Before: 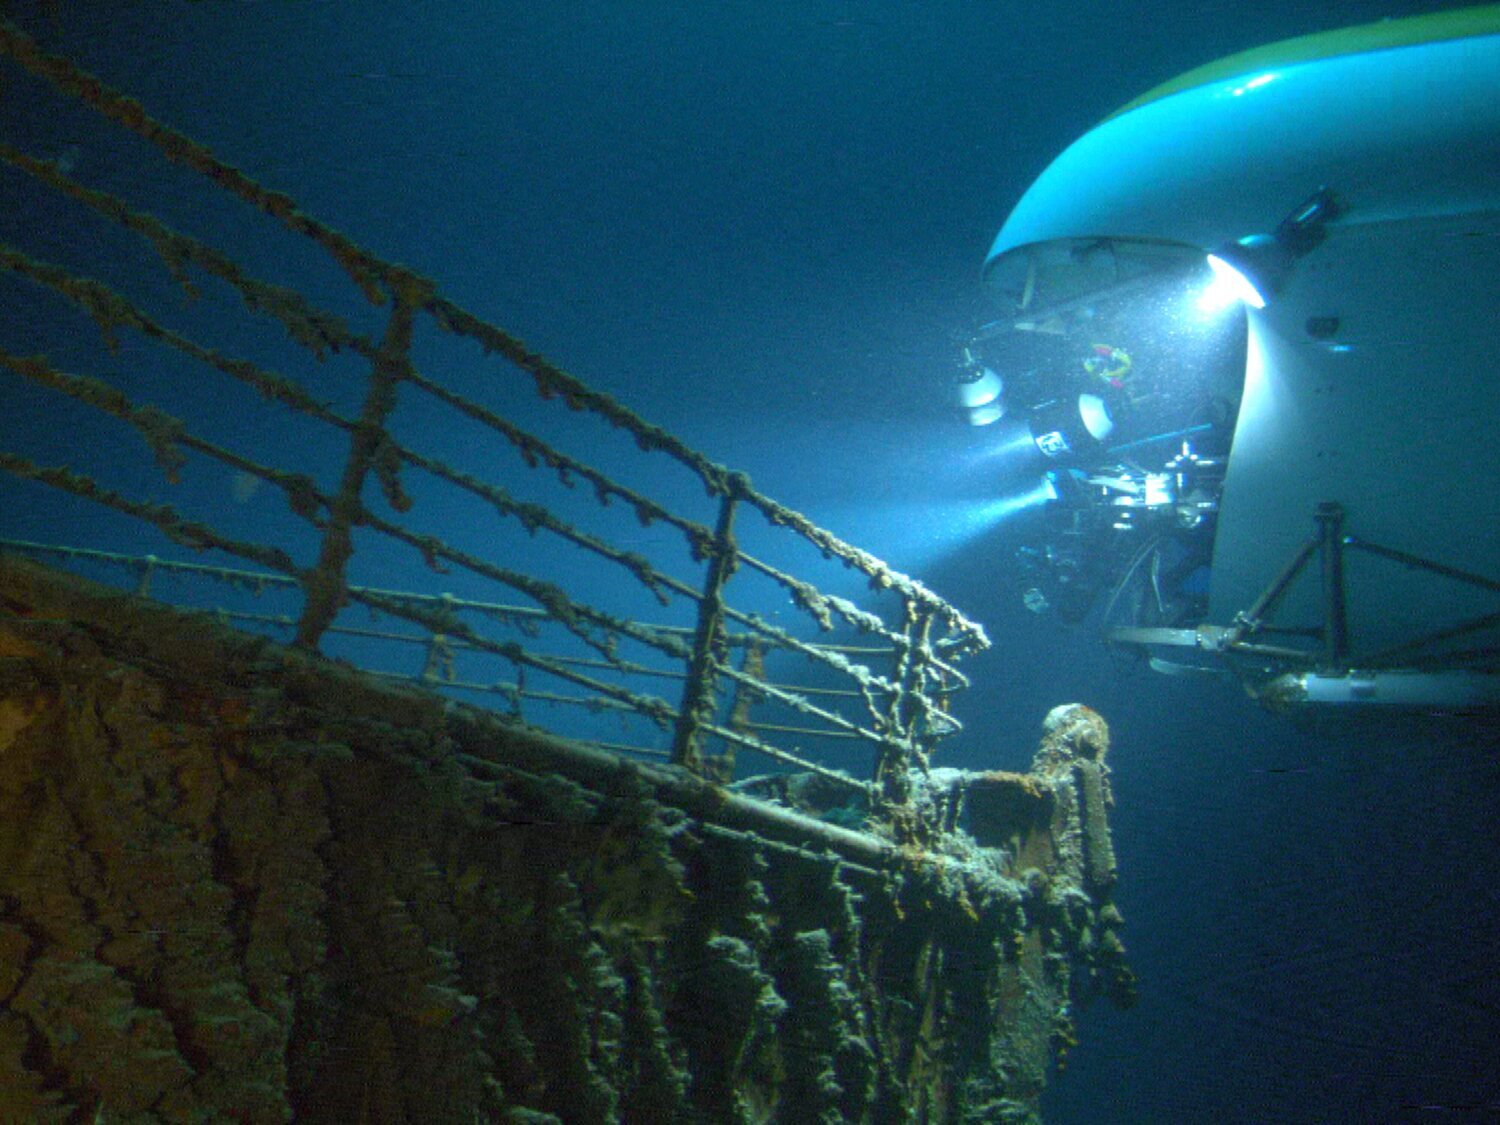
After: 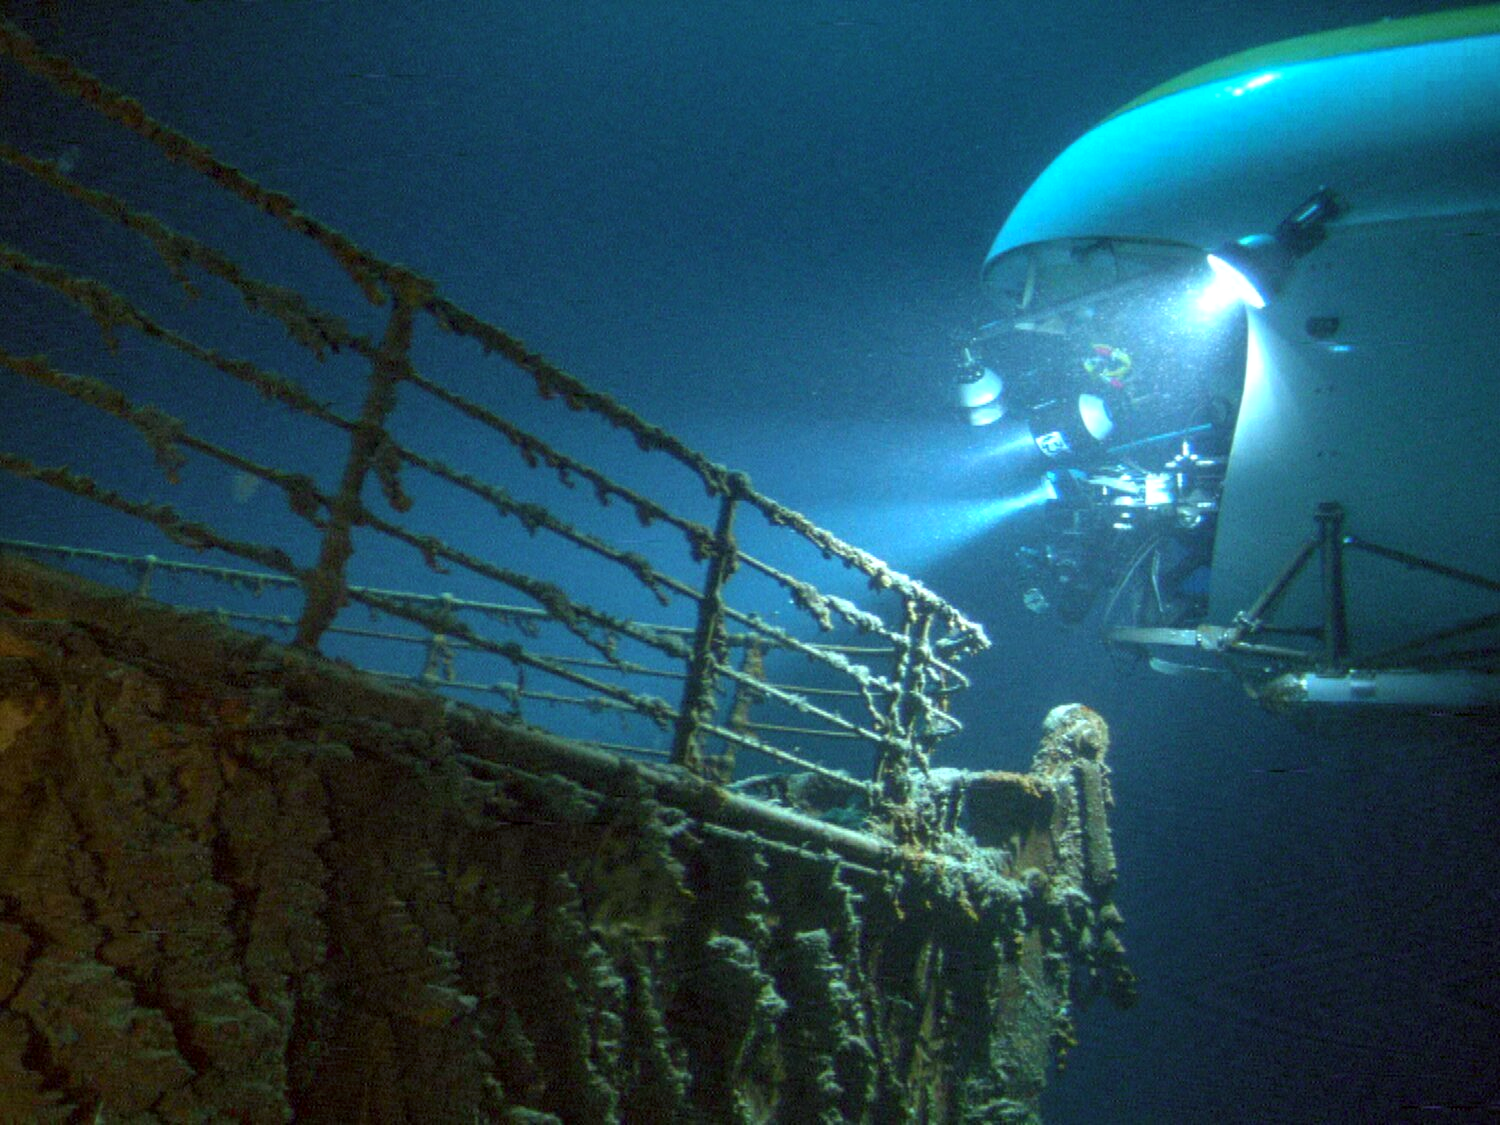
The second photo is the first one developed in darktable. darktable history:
local contrast: on, module defaults
color correction: highlights a* -2.93, highlights b* -2.52, shadows a* 2.26, shadows b* 2.87
